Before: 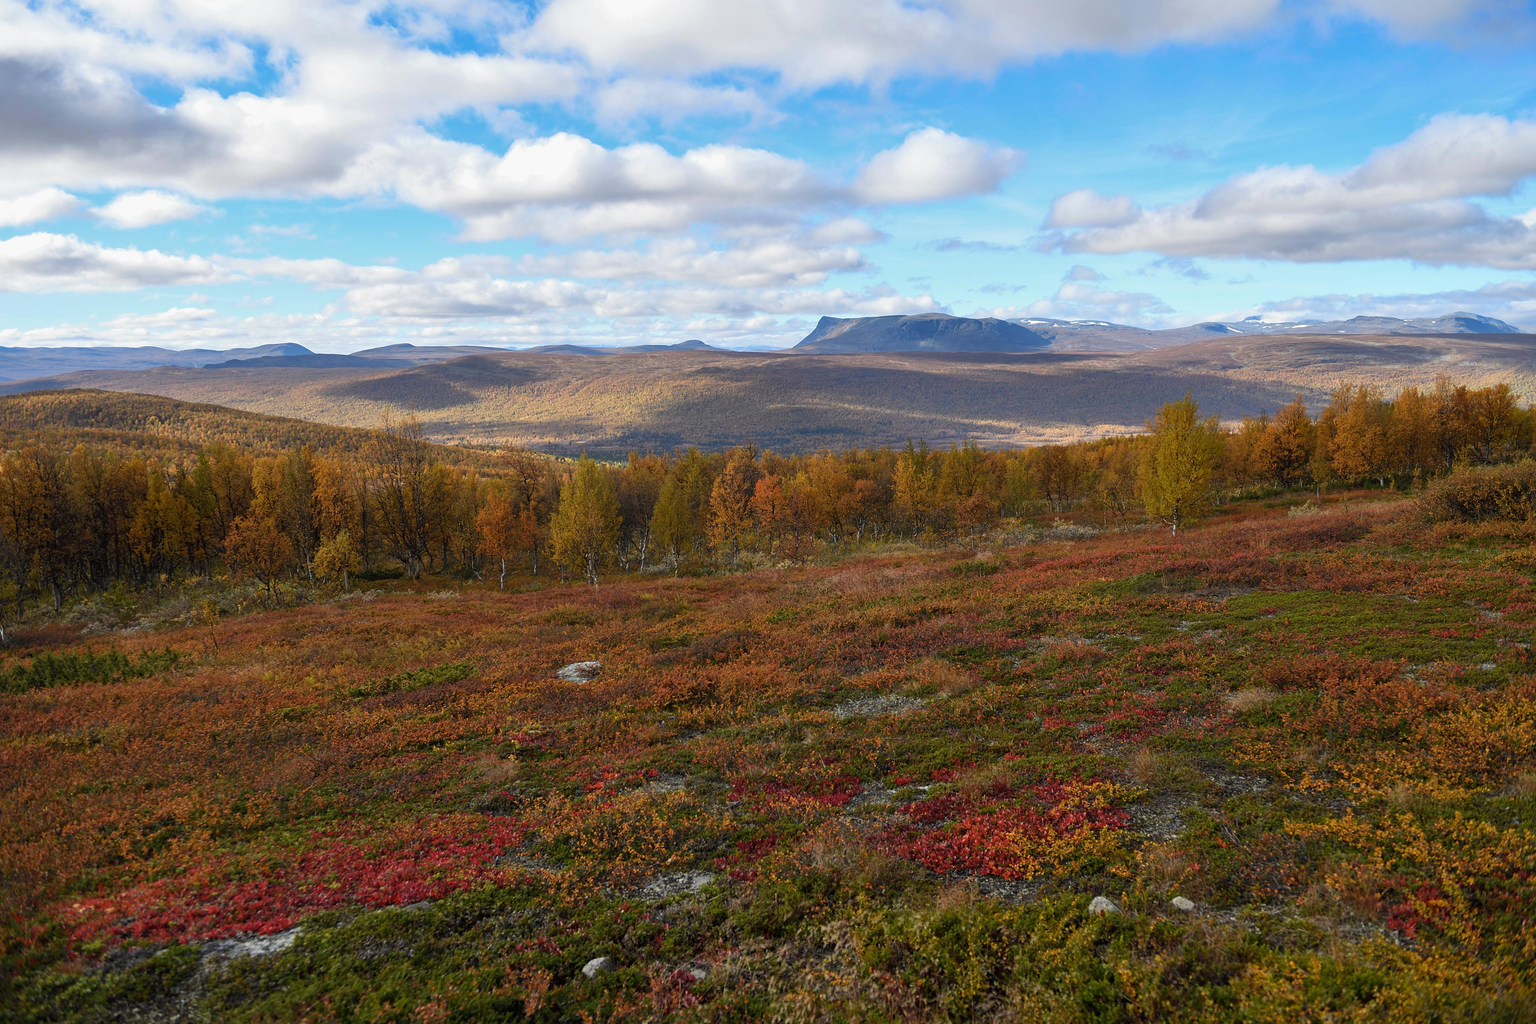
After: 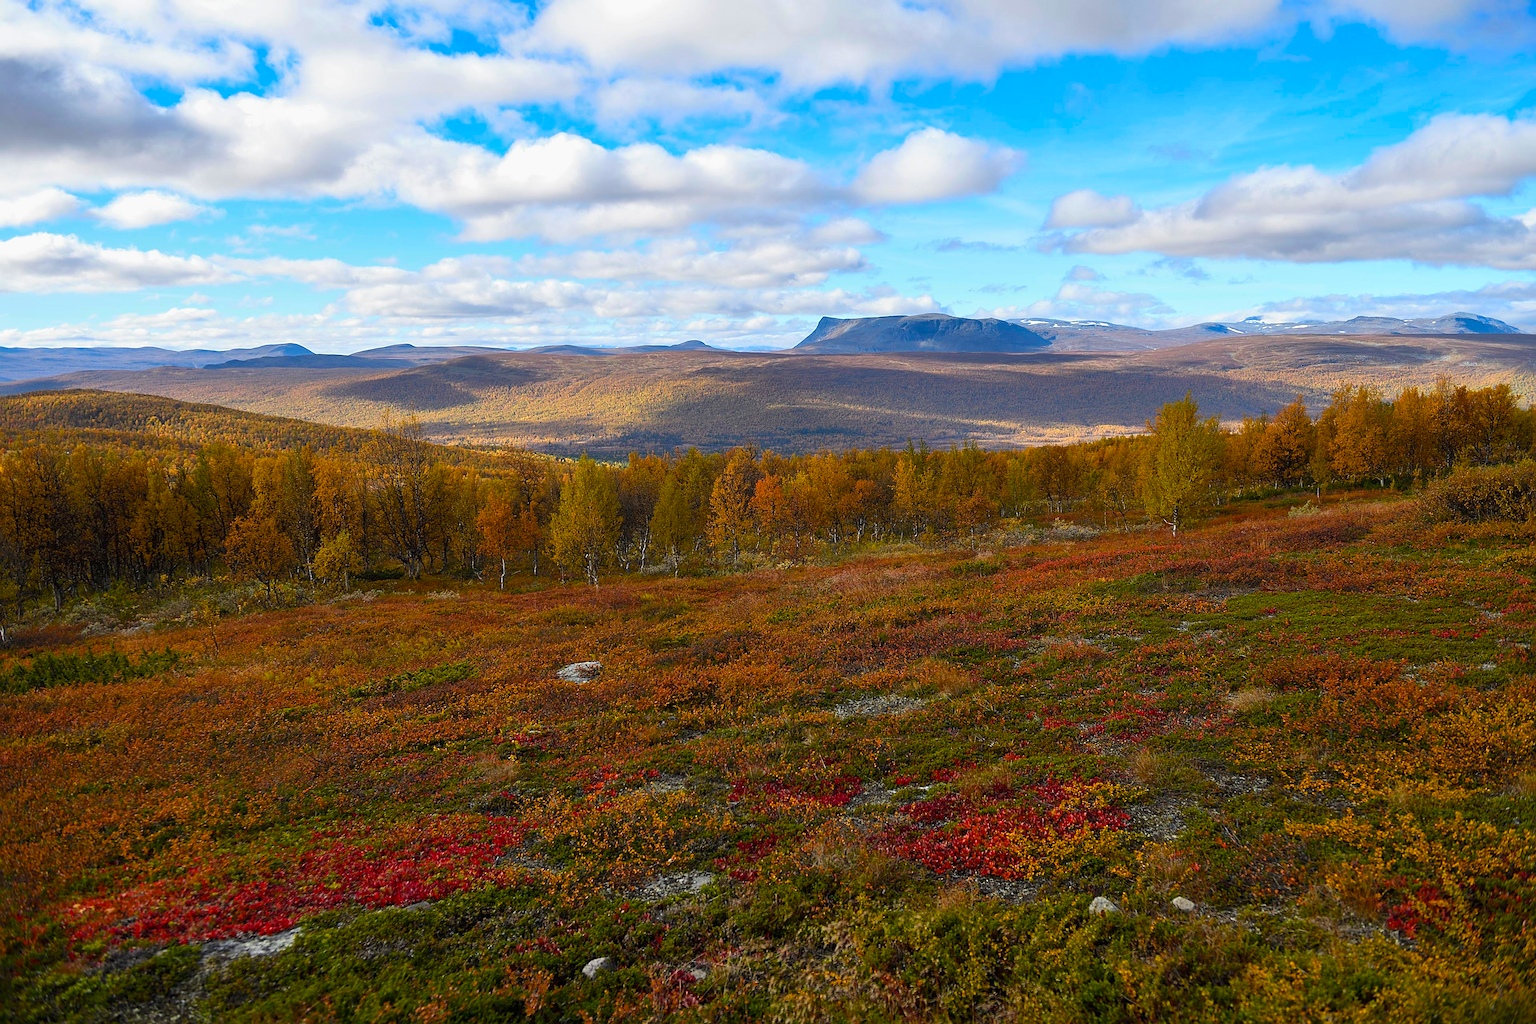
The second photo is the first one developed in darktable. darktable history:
contrast brightness saturation: contrast 0.08, saturation 0.018
color balance rgb: linear chroma grading › global chroma 9.092%, perceptual saturation grading › global saturation 25.894%
sharpen: on, module defaults
